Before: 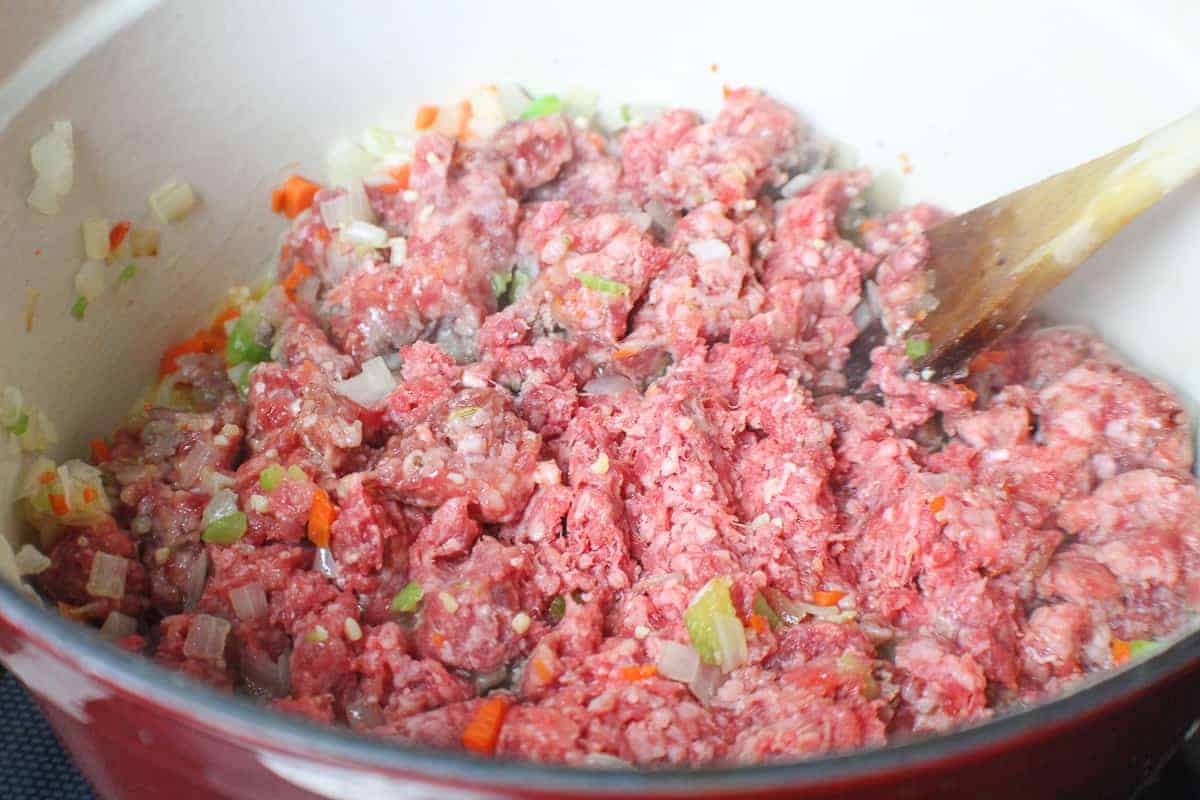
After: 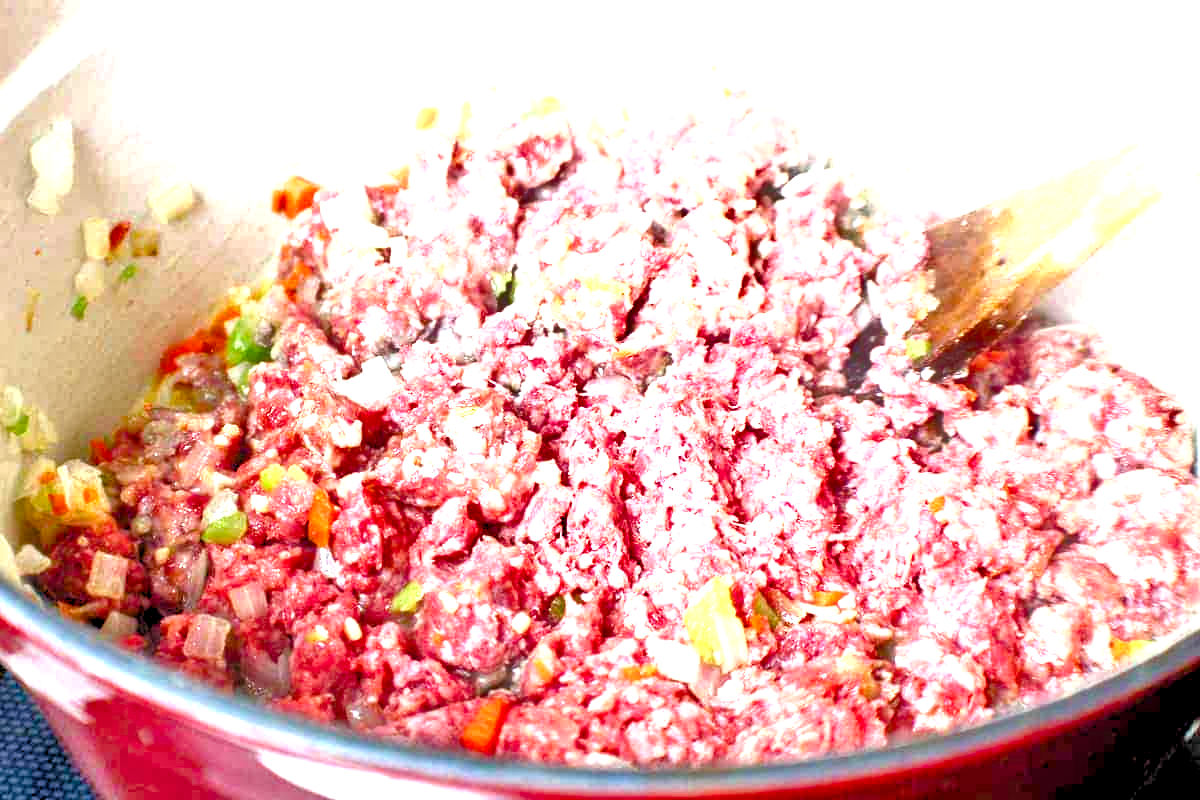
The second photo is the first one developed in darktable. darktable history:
rgb levels: levels [[0.034, 0.472, 0.904], [0, 0.5, 1], [0, 0.5, 1]]
exposure: exposure 0.6 EV, compensate highlight preservation false
color balance rgb: linear chroma grading › shadows -2.2%, linear chroma grading › highlights -15%, linear chroma grading › global chroma -10%, linear chroma grading › mid-tones -10%, perceptual saturation grading › global saturation 45%, perceptual saturation grading › highlights -50%, perceptual saturation grading › shadows 30%, perceptual brilliance grading › global brilliance 18%, global vibrance 45%
tone equalizer: -7 EV 0.15 EV, -6 EV 0.6 EV, -5 EV 1.15 EV, -4 EV 1.33 EV, -3 EV 1.15 EV, -2 EV 0.6 EV, -1 EV 0.15 EV, mask exposure compensation -0.5 EV
shadows and highlights: shadows 37.27, highlights -28.18, soften with gaussian
contrast brightness saturation: brightness -0.09
